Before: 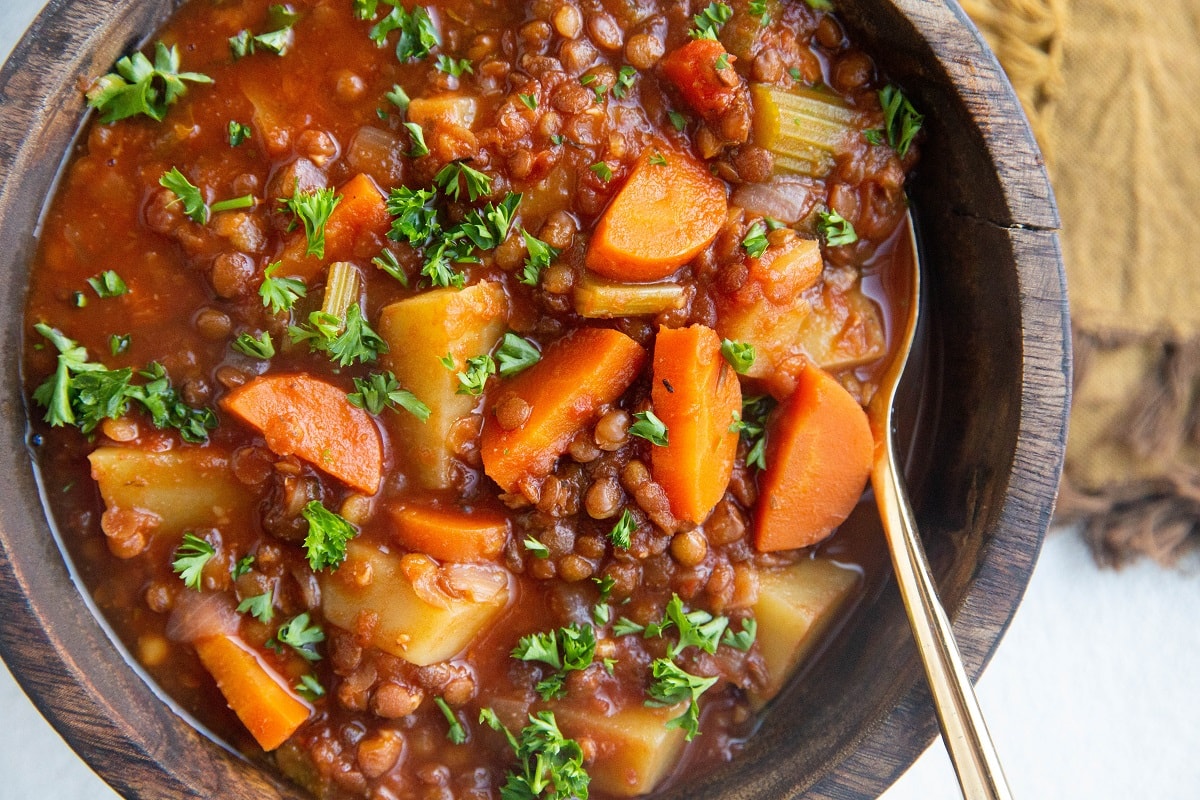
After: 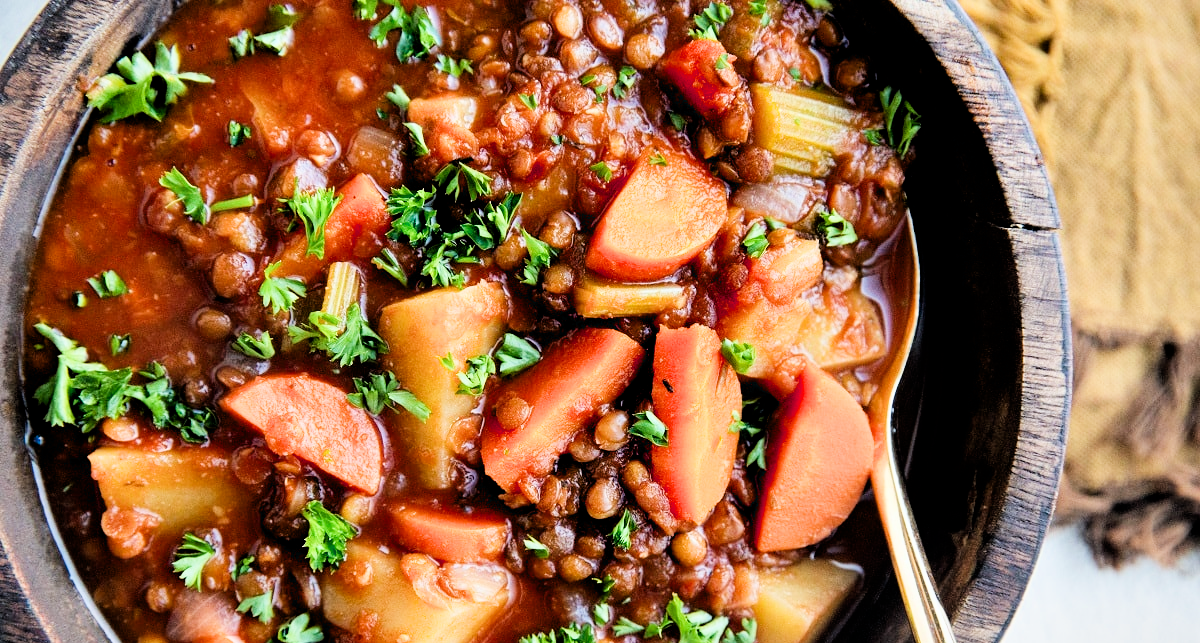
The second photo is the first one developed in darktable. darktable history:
crop: bottom 19.529%
exposure: black level correction 0.001, exposure 0.498 EV, compensate highlight preservation false
filmic rgb: black relative exposure -5.09 EV, white relative exposure 3.98 EV, threshold 5.96 EV, hardness 2.89, contrast 1.183, enable highlight reconstruction true
contrast equalizer: y [[0.6 ×6], [0.55 ×6], [0 ×6], [0 ×6], [0 ×6]]
